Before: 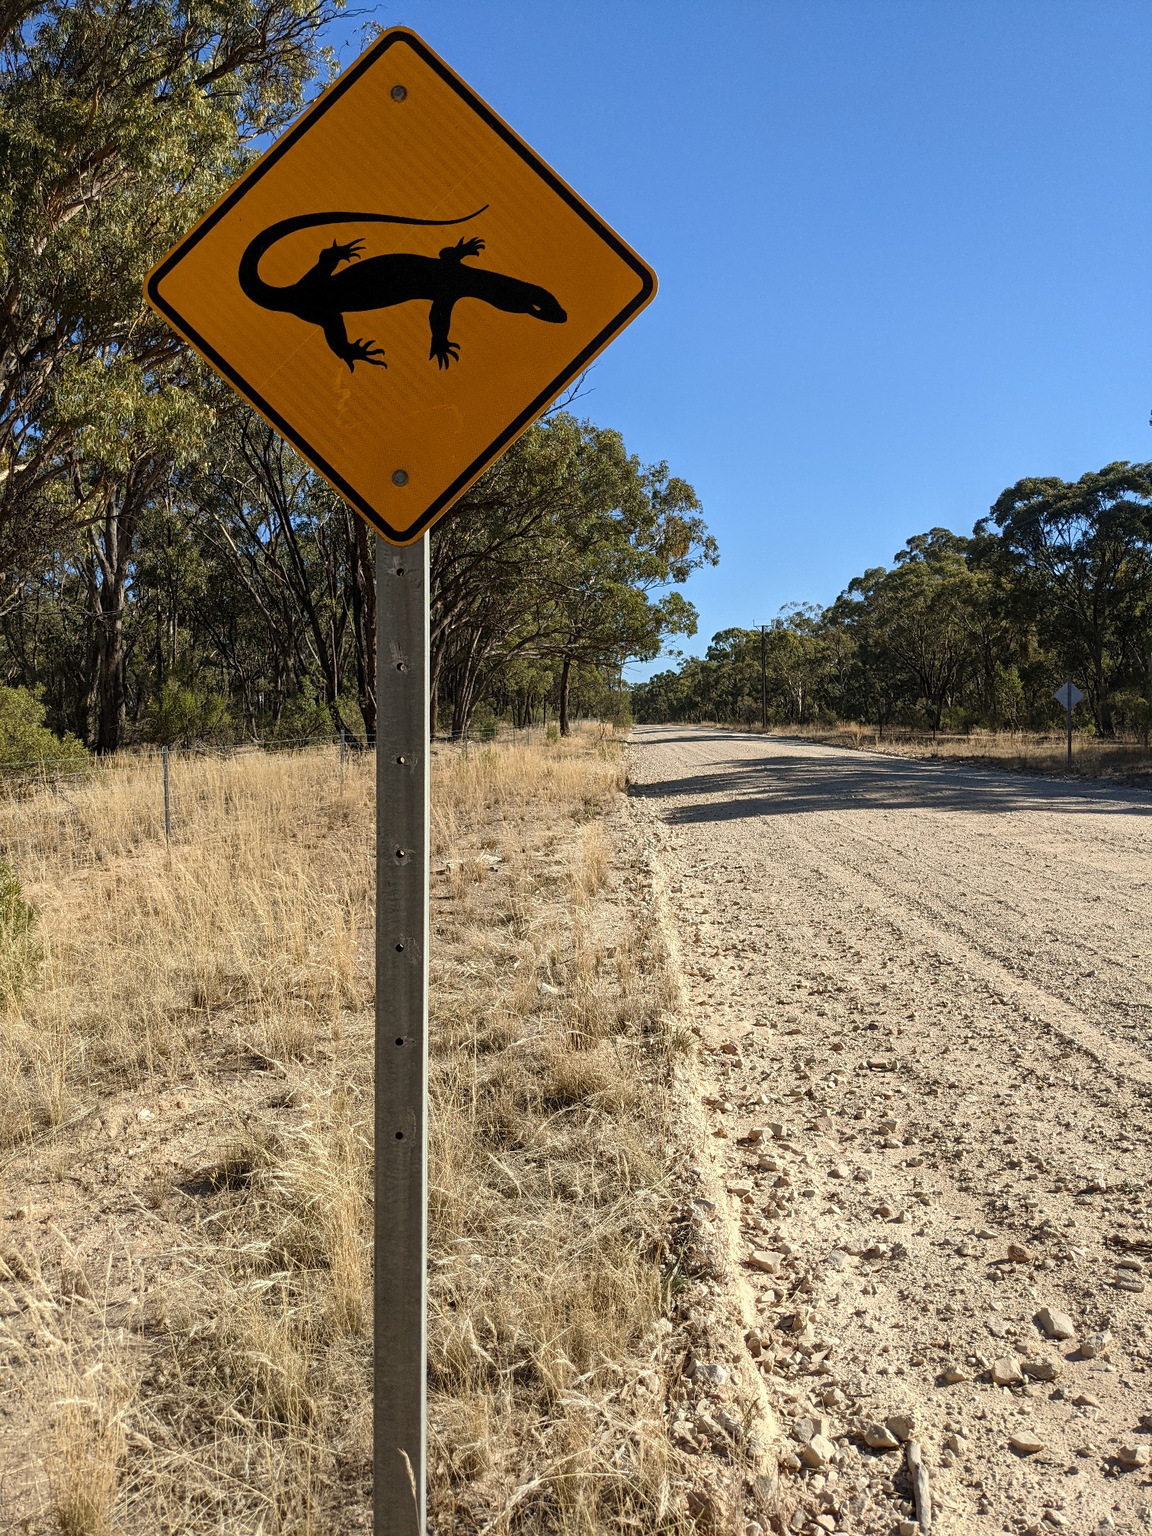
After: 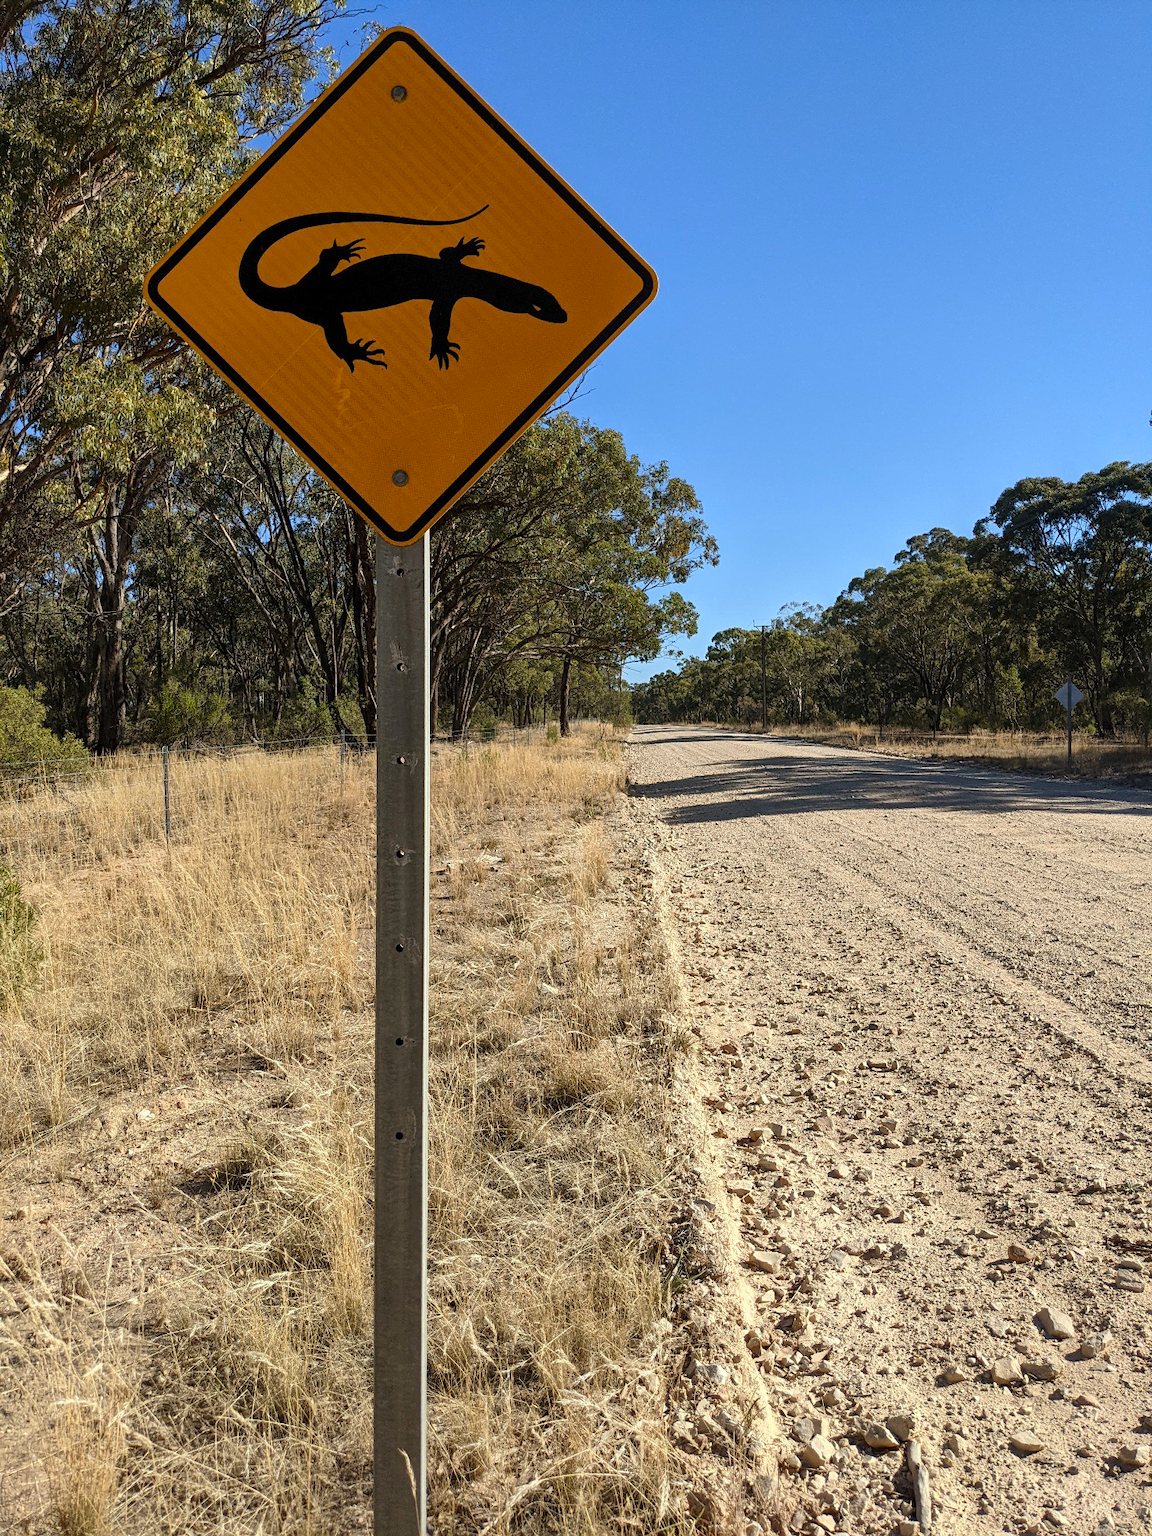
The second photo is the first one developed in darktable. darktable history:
color correction: saturation 1.1
shadows and highlights: radius 125.46, shadows 30.51, highlights -30.51, low approximation 0.01, soften with gaussian
